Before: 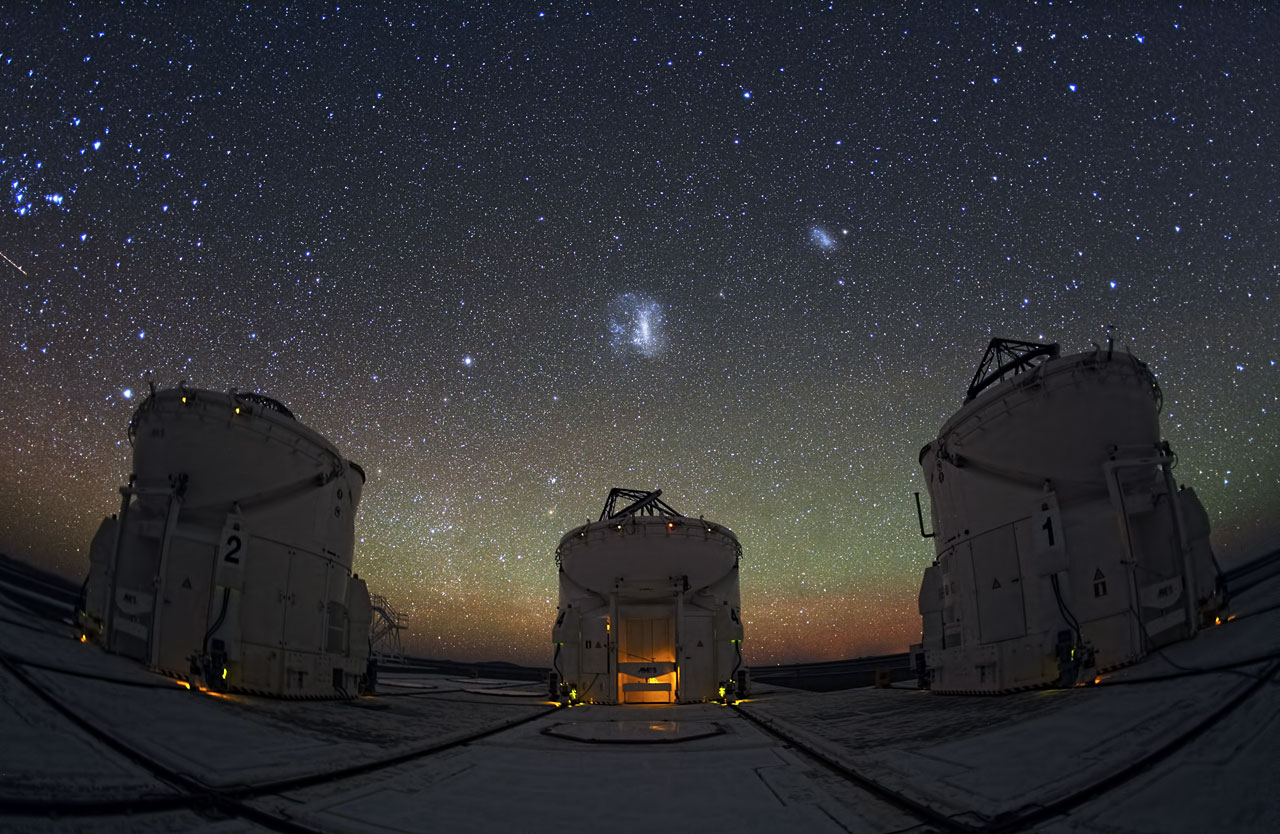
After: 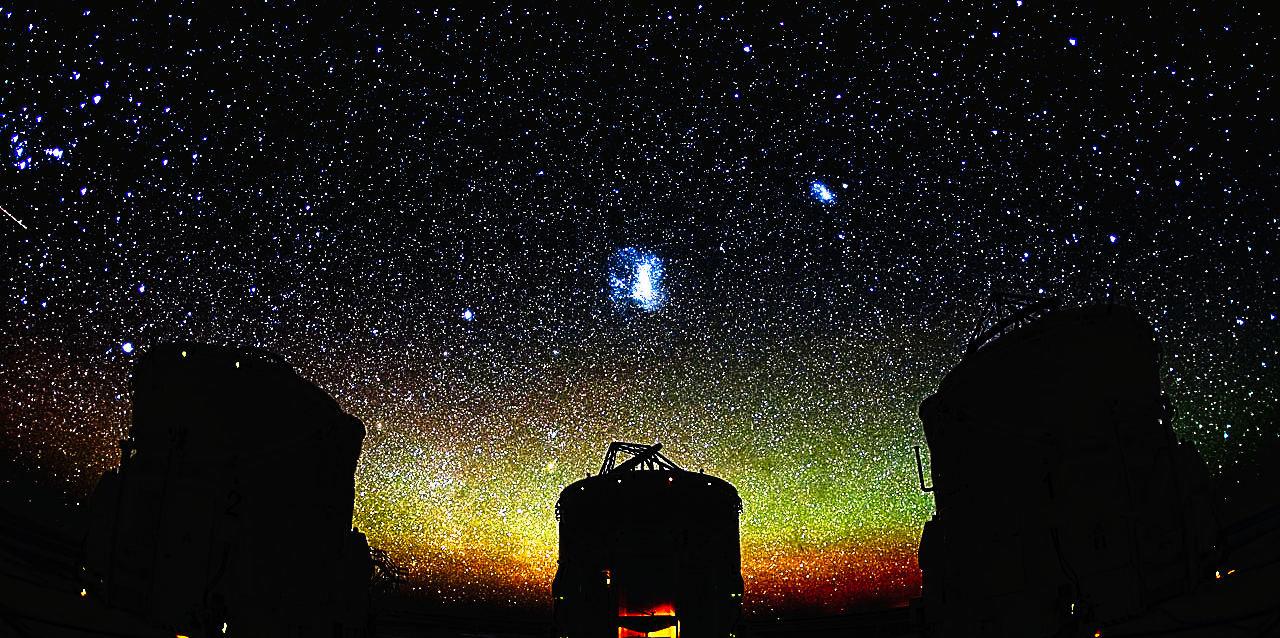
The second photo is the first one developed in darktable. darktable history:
tone curve: curves: ch0 [(0, 0) (0.003, 0.005) (0.011, 0.005) (0.025, 0.006) (0.044, 0.008) (0.069, 0.01) (0.1, 0.012) (0.136, 0.015) (0.177, 0.019) (0.224, 0.017) (0.277, 0.015) (0.335, 0.018) (0.399, 0.043) (0.468, 0.118) (0.543, 0.349) (0.623, 0.591) (0.709, 0.88) (0.801, 0.983) (0.898, 0.973) (1, 1)], preserve colors none
exposure: black level correction -0.001, exposure 0.907 EV, compensate highlight preservation false
sharpen: on, module defaults
color zones: curves: ch0 [(0.068, 0.464) (0.25, 0.5) (0.48, 0.508) (0.75, 0.536) (0.886, 0.476) (0.967, 0.456)]; ch1 [(0.066, 0.456) (0.25, 0.5) (0.616, 0.508) (0.746, 0.56) (0.934, 0.444)]
crop: top 5.581%, bottom 17.906%
